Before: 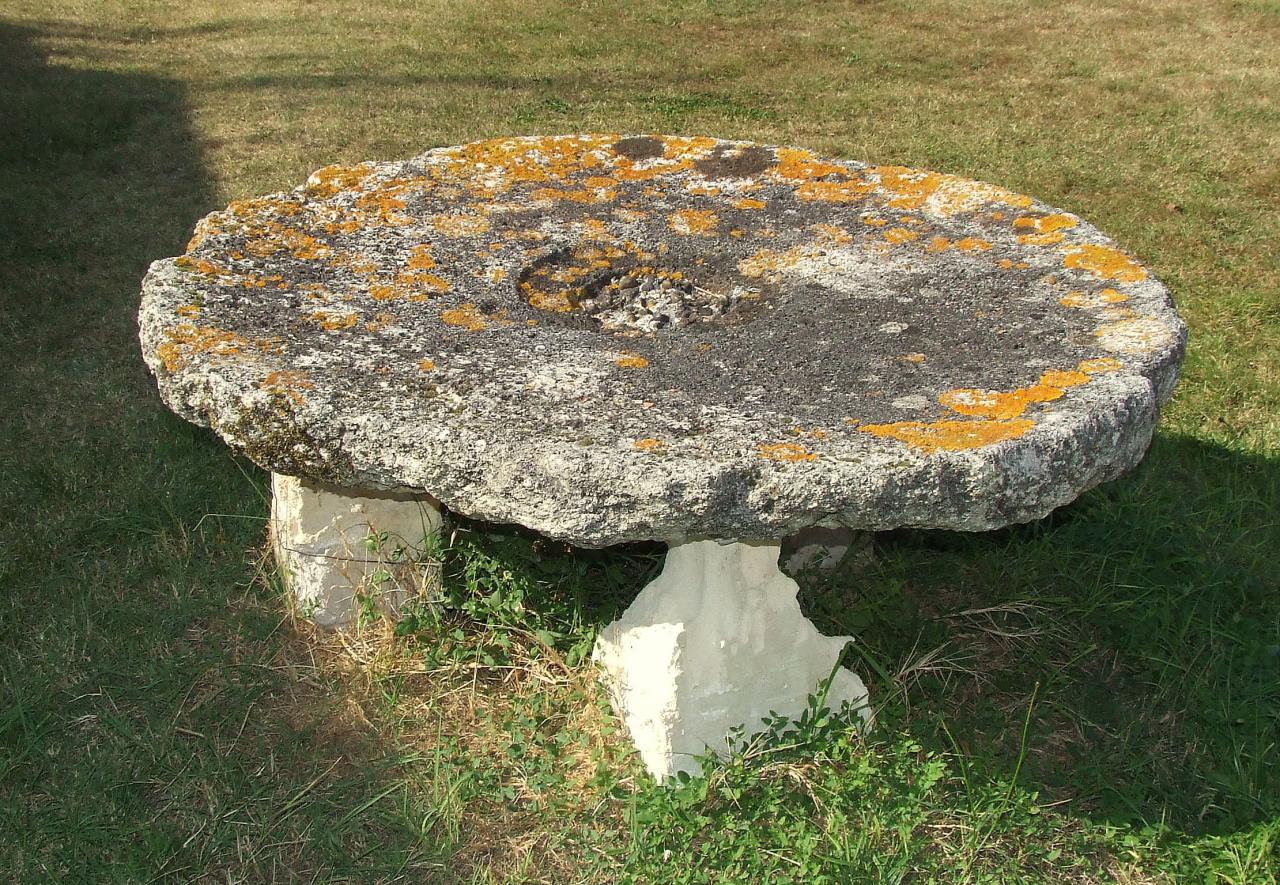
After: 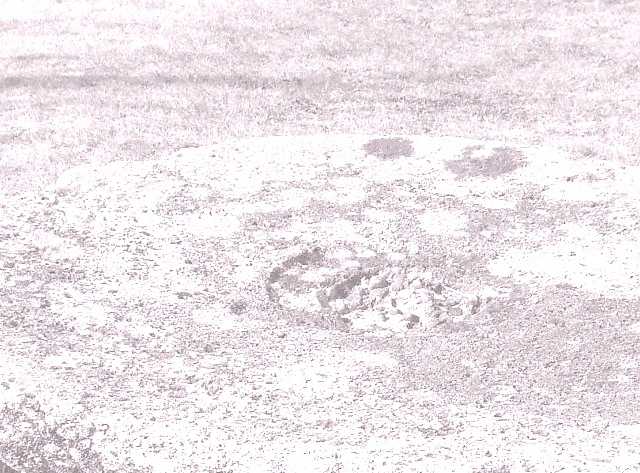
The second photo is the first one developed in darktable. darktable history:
haze removal: strength 0.29, distance 0.25, compatibility mode true, adaptive false
colorize: hue 25.2°, saturation 83%, source mix 82%, lightness 79%, version 1
color zones: curves: ch0 [(0.25, 0.5) (0.636, 0.25) (0.75, 0.5)]
crop: left 19.556%, right 30.401%, bottom 46.458%
color calibration: illuminant F (fluorescent), F source F9 (Cool White Deluxe 4150 K) – high CRI, x 0.374, y 0.373, temperature 4158.34 K
